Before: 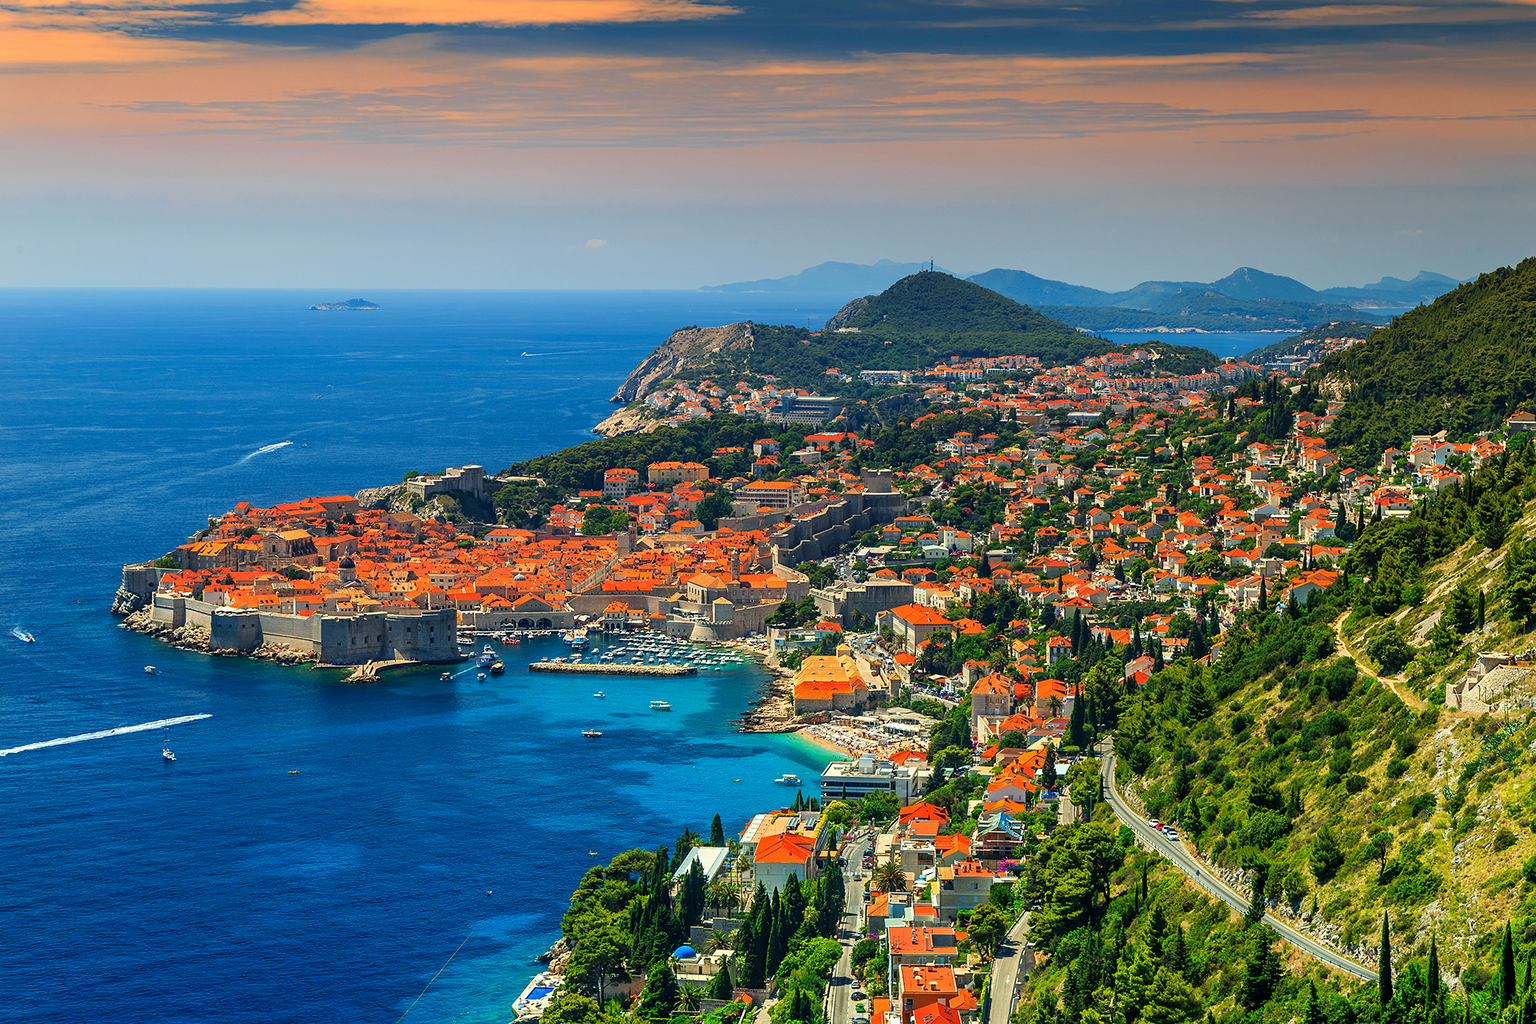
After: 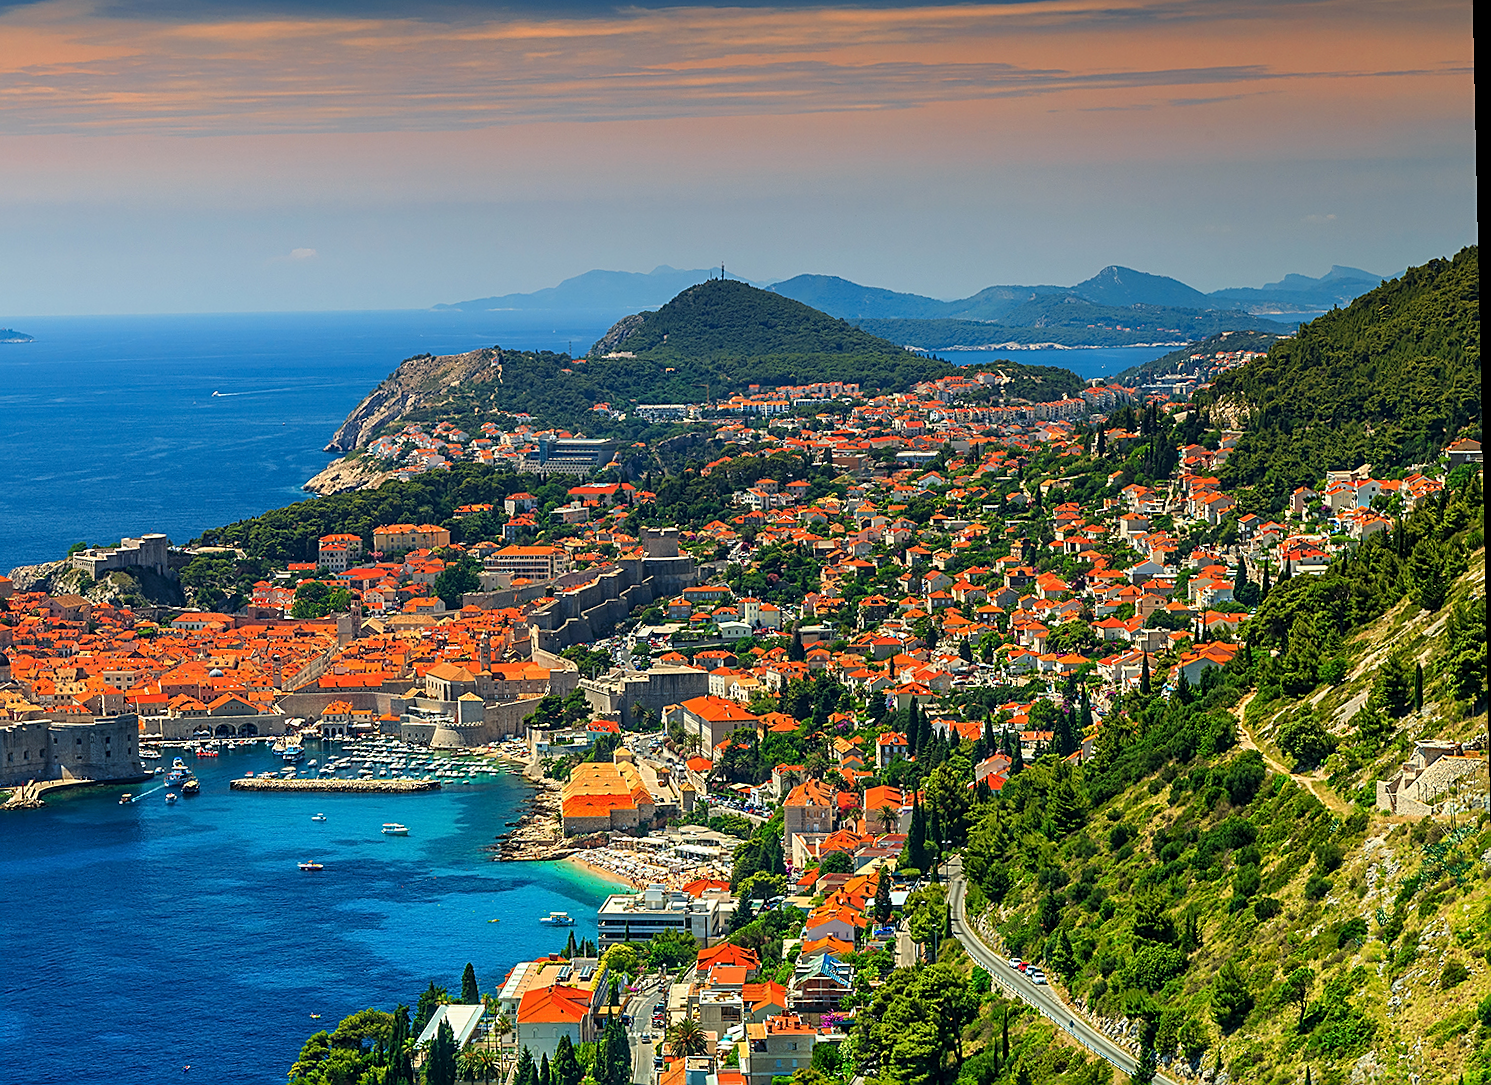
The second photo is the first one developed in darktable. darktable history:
rotate and perspective: rotation -1.24°, automatic cropping off
sharpen: on, module defaults
crop: left 23.095%, top 5.827%, bottom 11.854%
